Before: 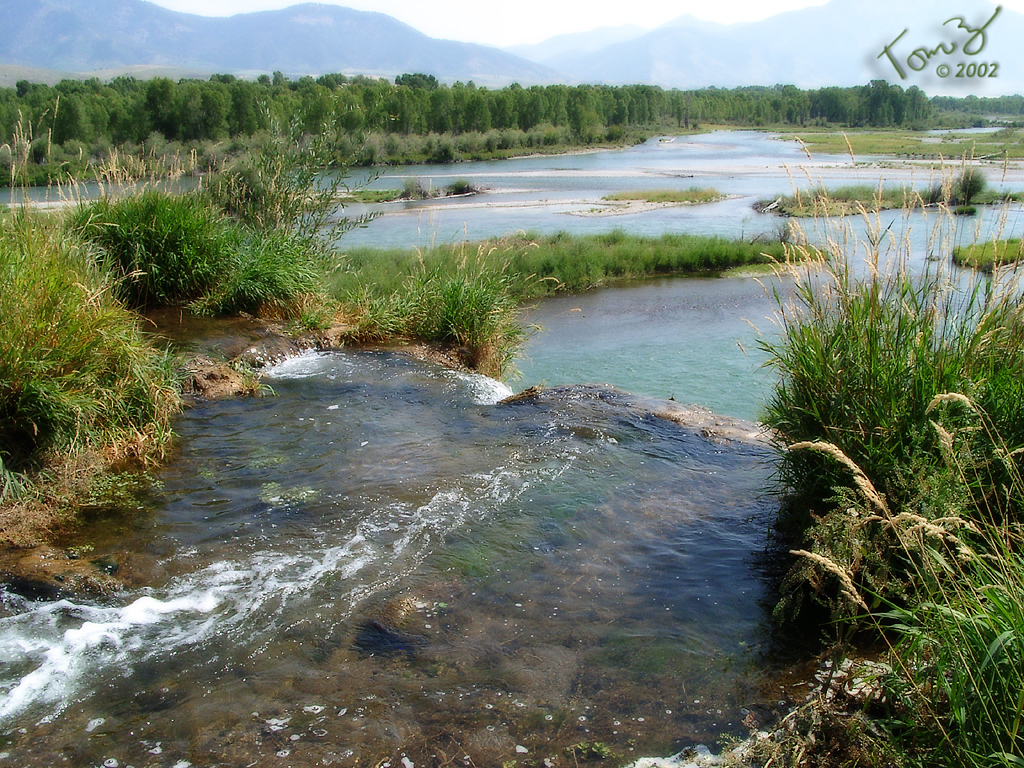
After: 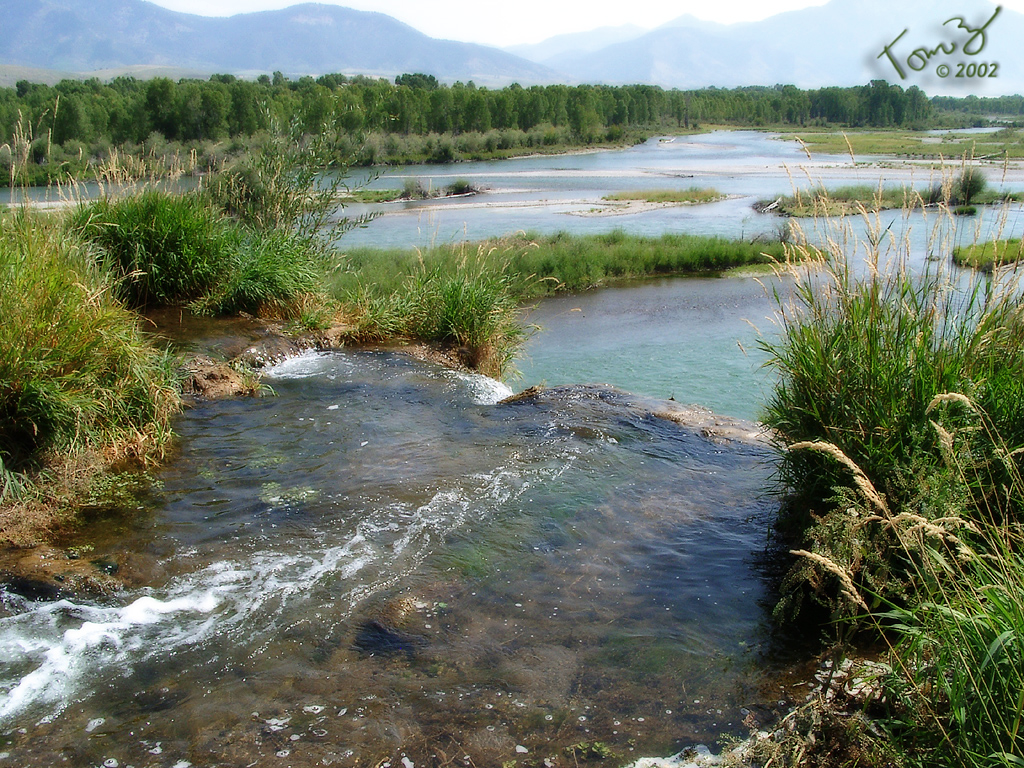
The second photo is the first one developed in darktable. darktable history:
shadows and highlights: radius 125.79, shadows 30.46, highlights -30.96, low approximation 0.01, soften with gaussian
